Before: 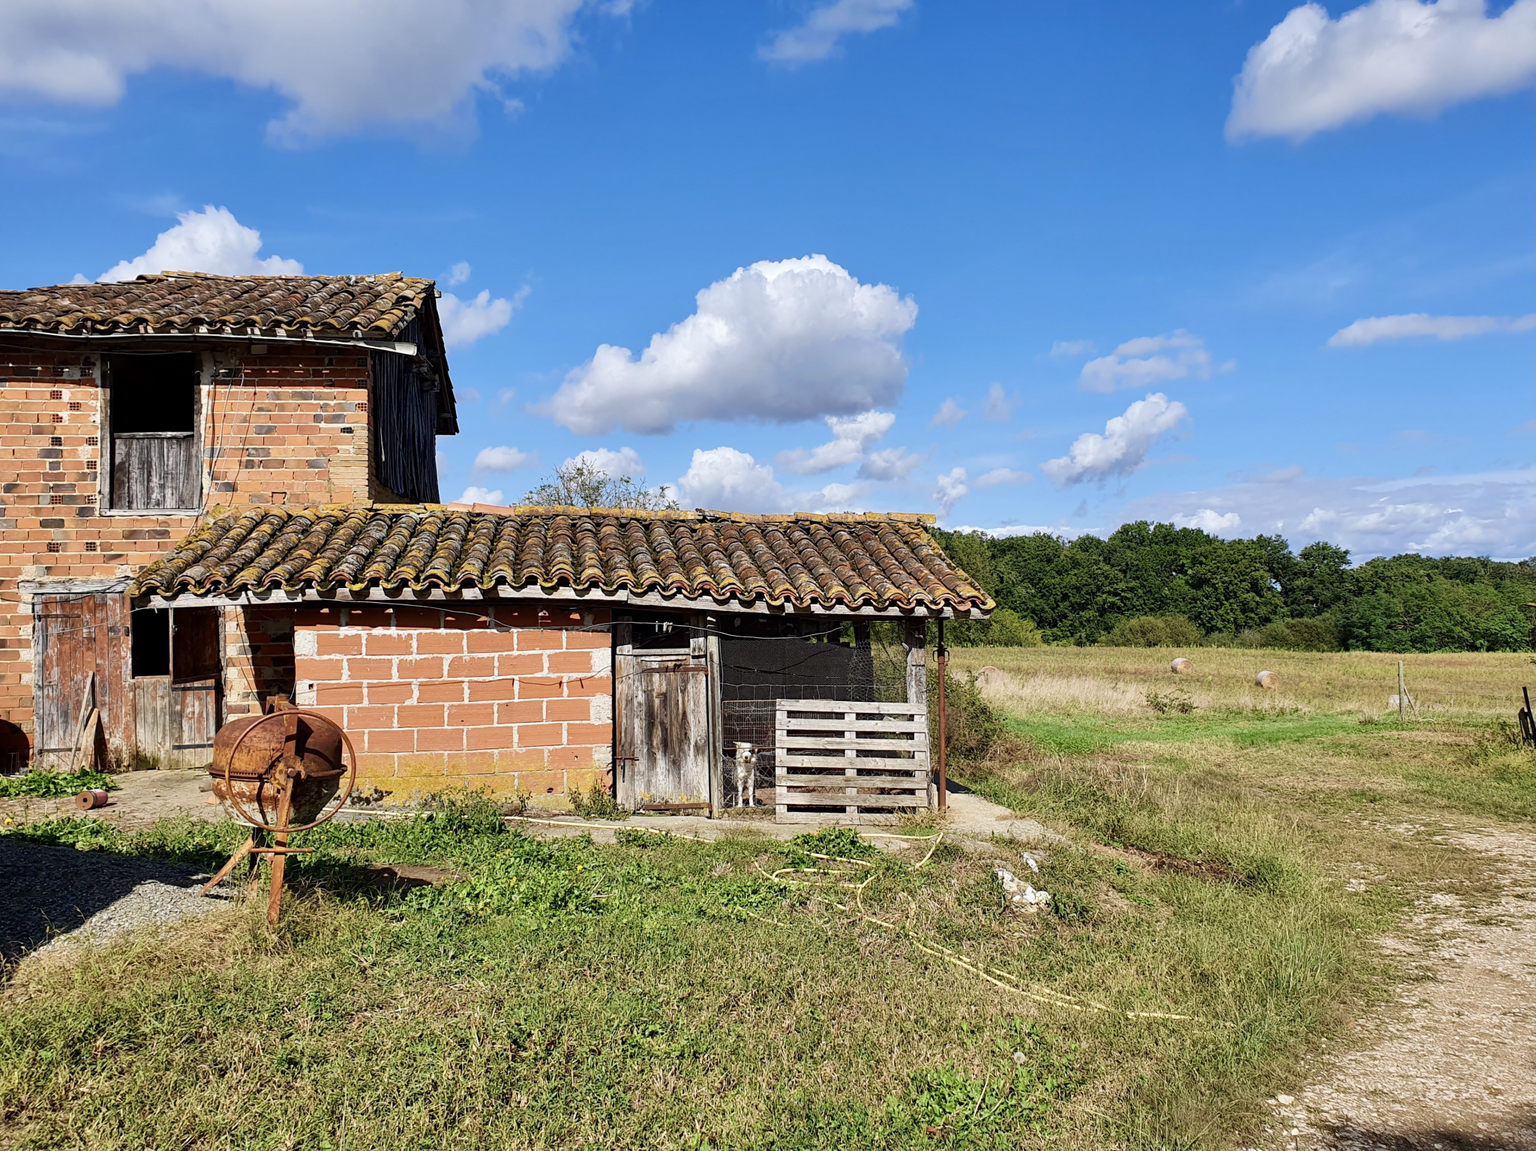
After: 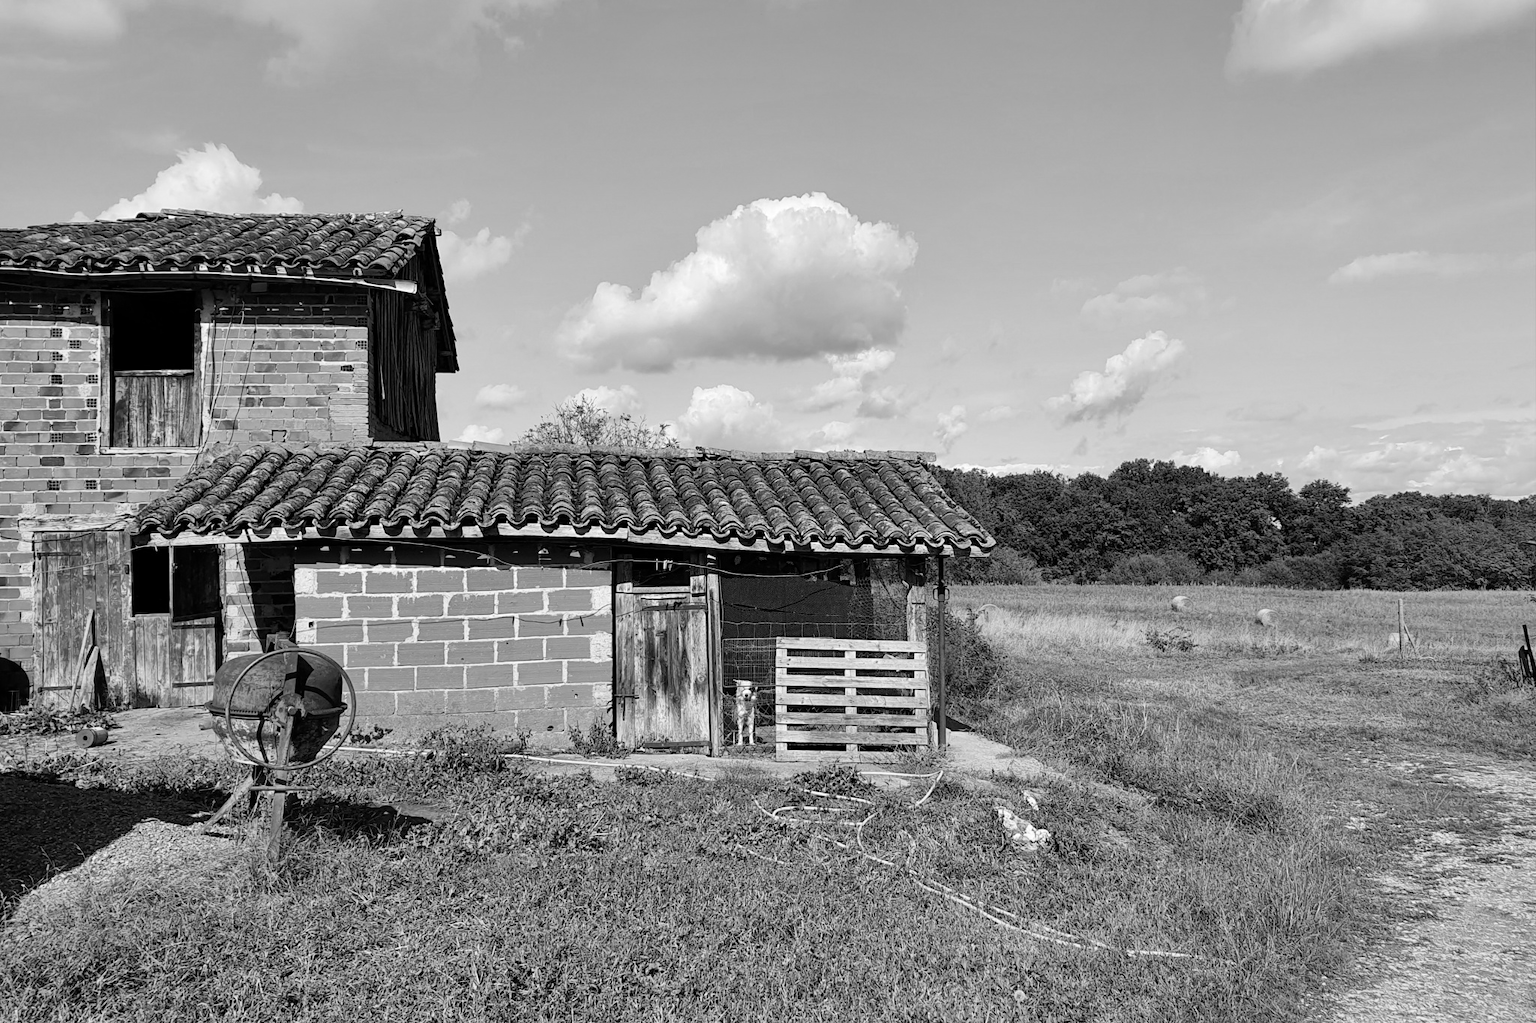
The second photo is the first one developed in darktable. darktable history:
color calibration: output gray [0.21, 0.42, 0.37, 0], illuminant as shot in camera, x 0.37, y 0.382, temperature 4316.71 K
crop and rotate: top 5.435%, bottom 5.671%
